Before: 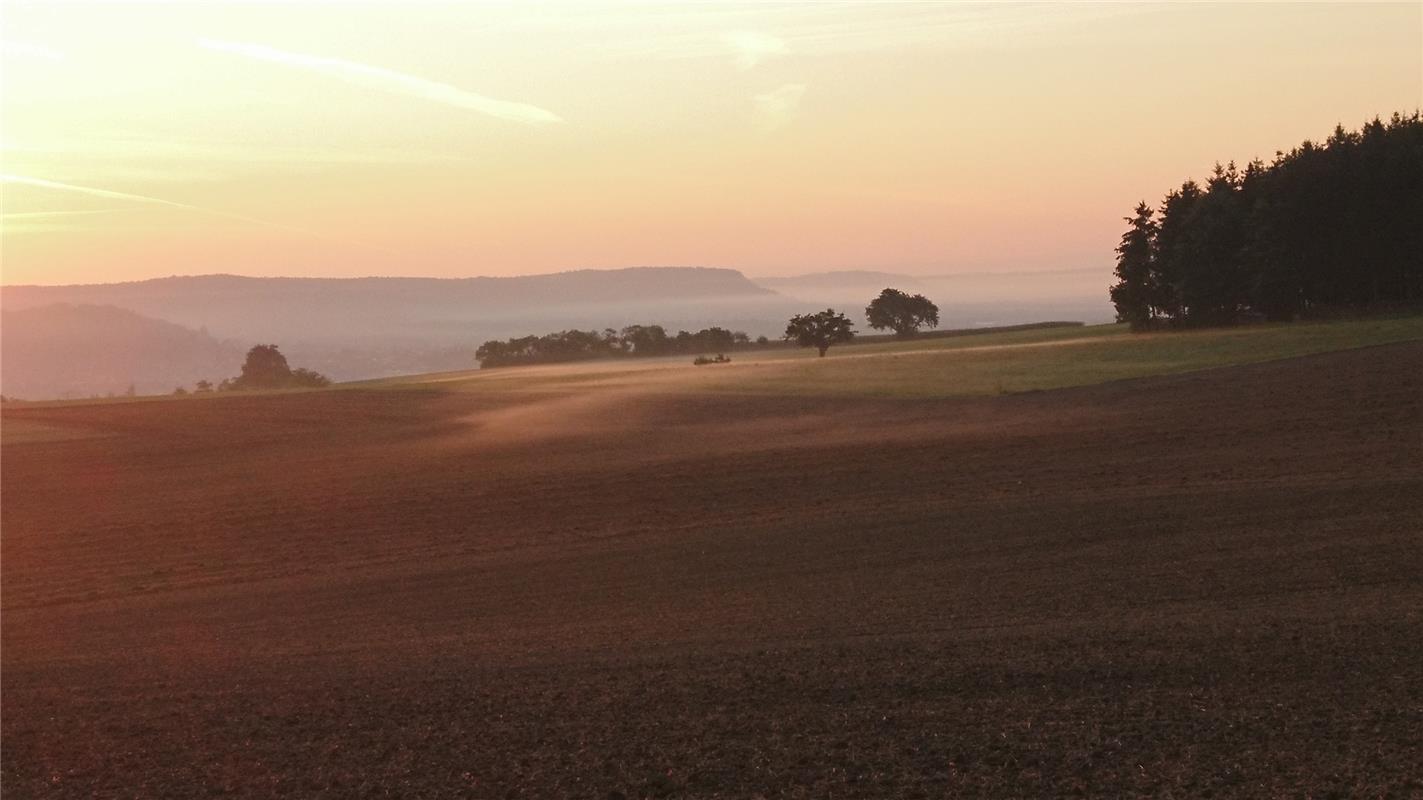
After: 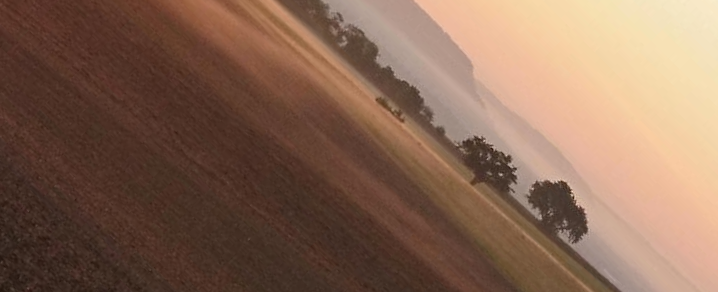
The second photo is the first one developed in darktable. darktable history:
crop and rotate: angle -44.93°, top 16.526%, right 0.818%, bottom 11.692%
exposure: exposure 0.076 EV, compensate highlight preservation false
